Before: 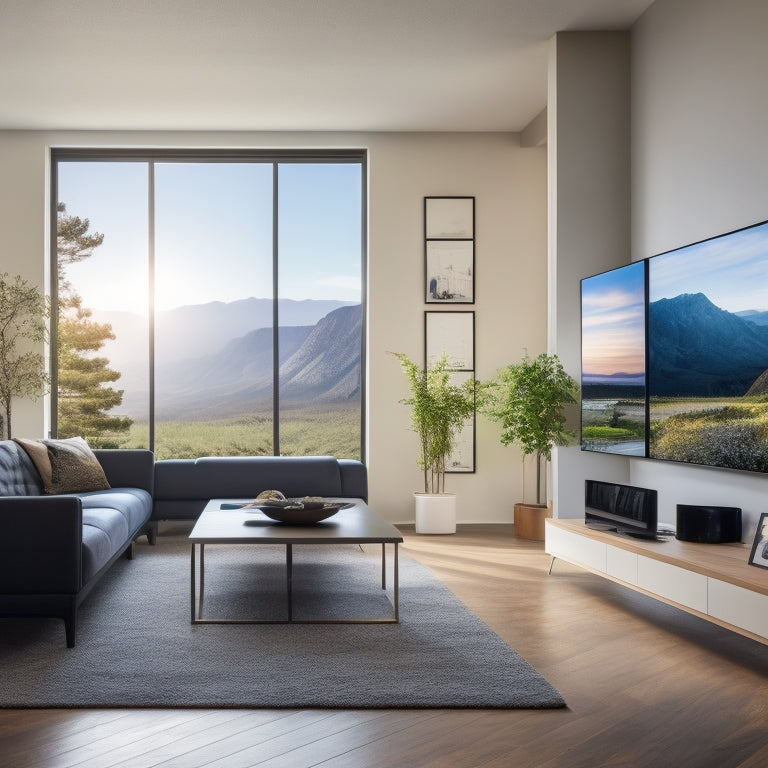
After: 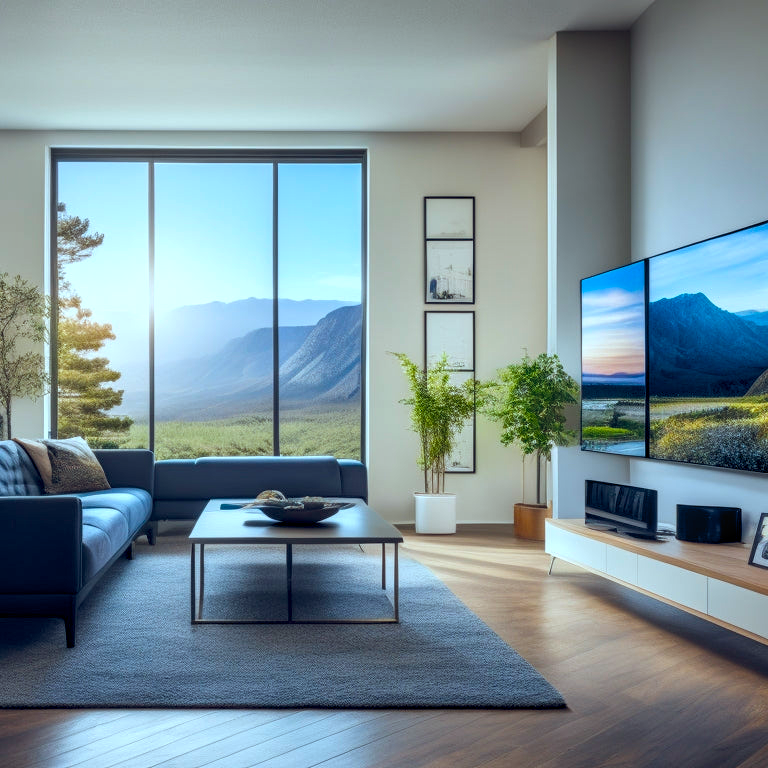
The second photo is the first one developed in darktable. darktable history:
color correction: highlights a* -12.12, highlights b* -15.43
color balance rgb: global offset › chroma 0.147%, global offset › hue 253.73°, shadows fall-off 100.903%, perceptual saturation grading › global saturation 42.883%, mask middle-gray fulcrum 21.699%, global vibrance 20%
contrast equalizer: y [[0.515 ×6], [0.507 ×6], [0.425 ×6], [0 ×6], [0 ×6]]
local contrast: on, module defaults
